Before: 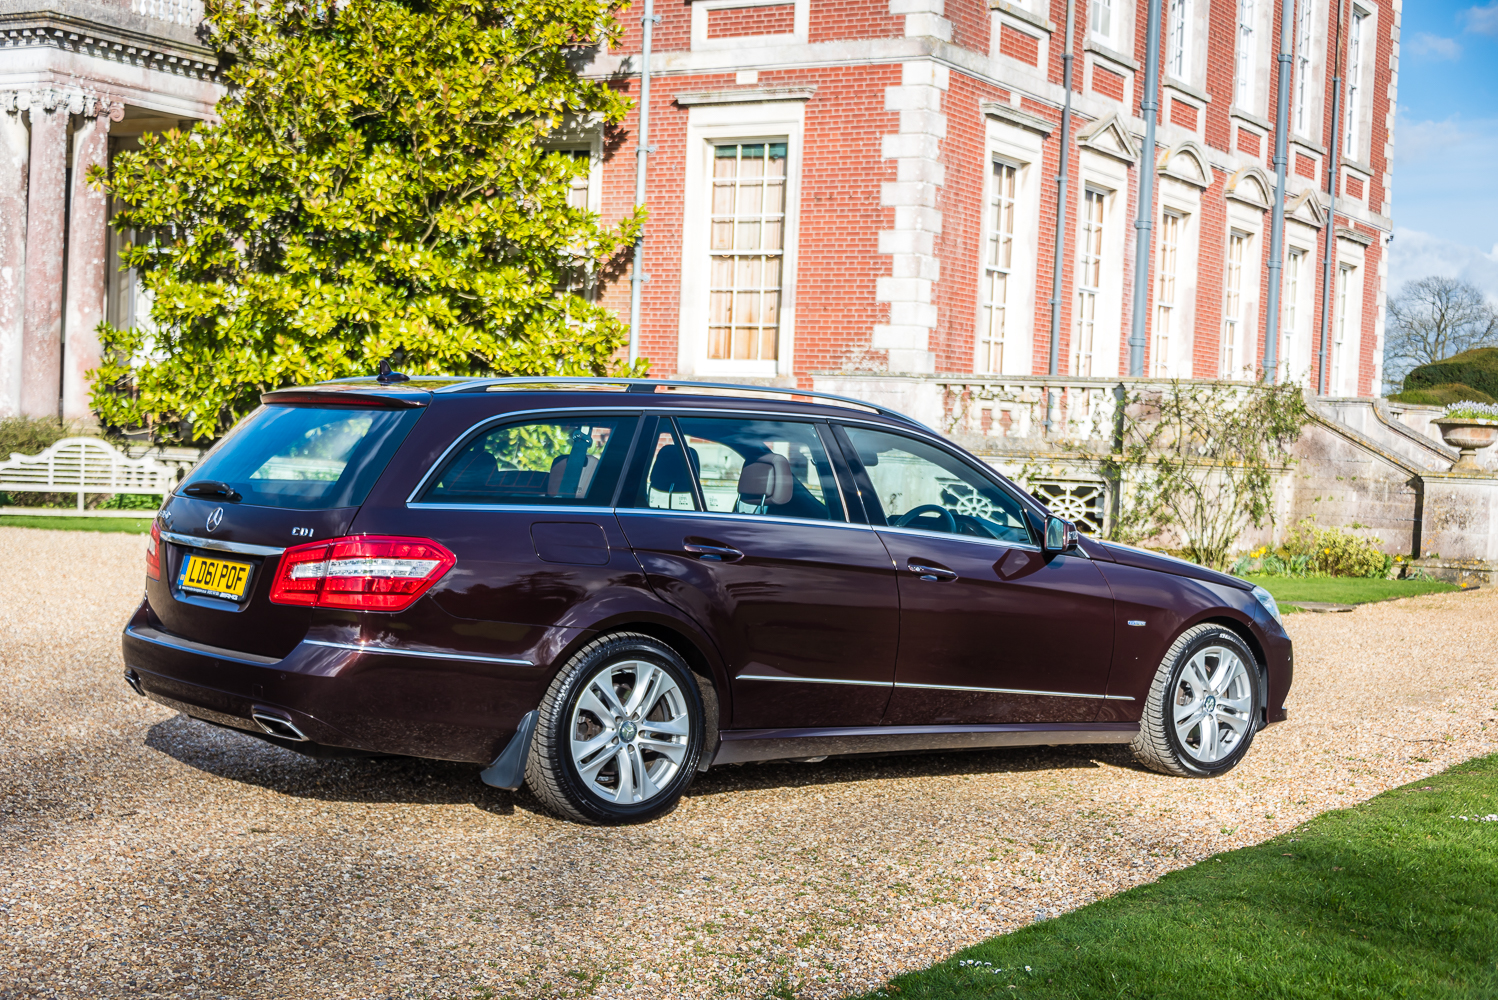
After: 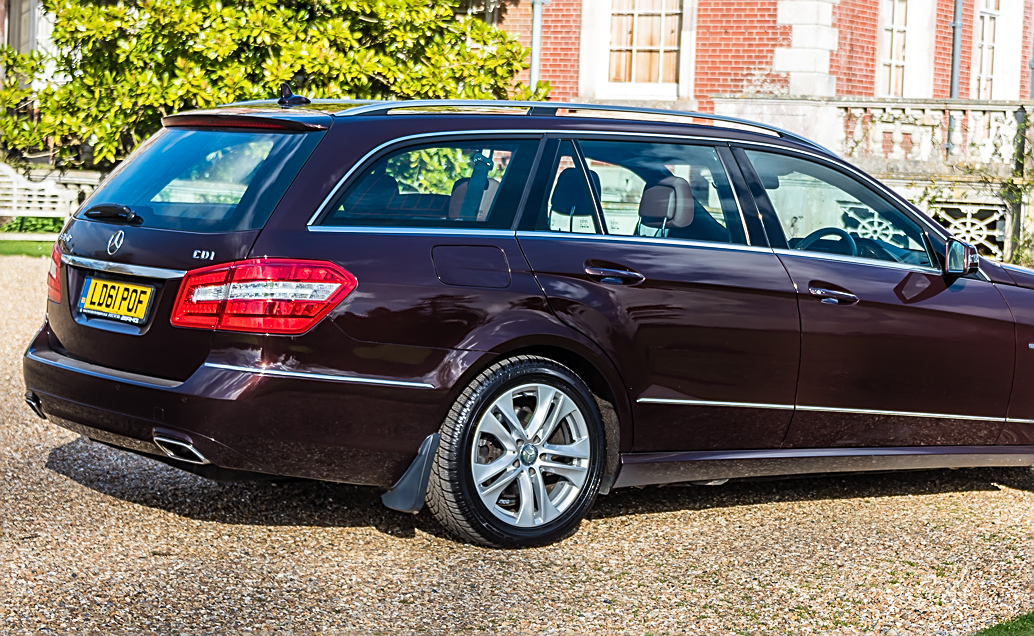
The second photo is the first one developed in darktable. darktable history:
sharpen: on, module defaults
crop: left 6.617%, top 27.772%, right 24.33%, bottom 8.578%
